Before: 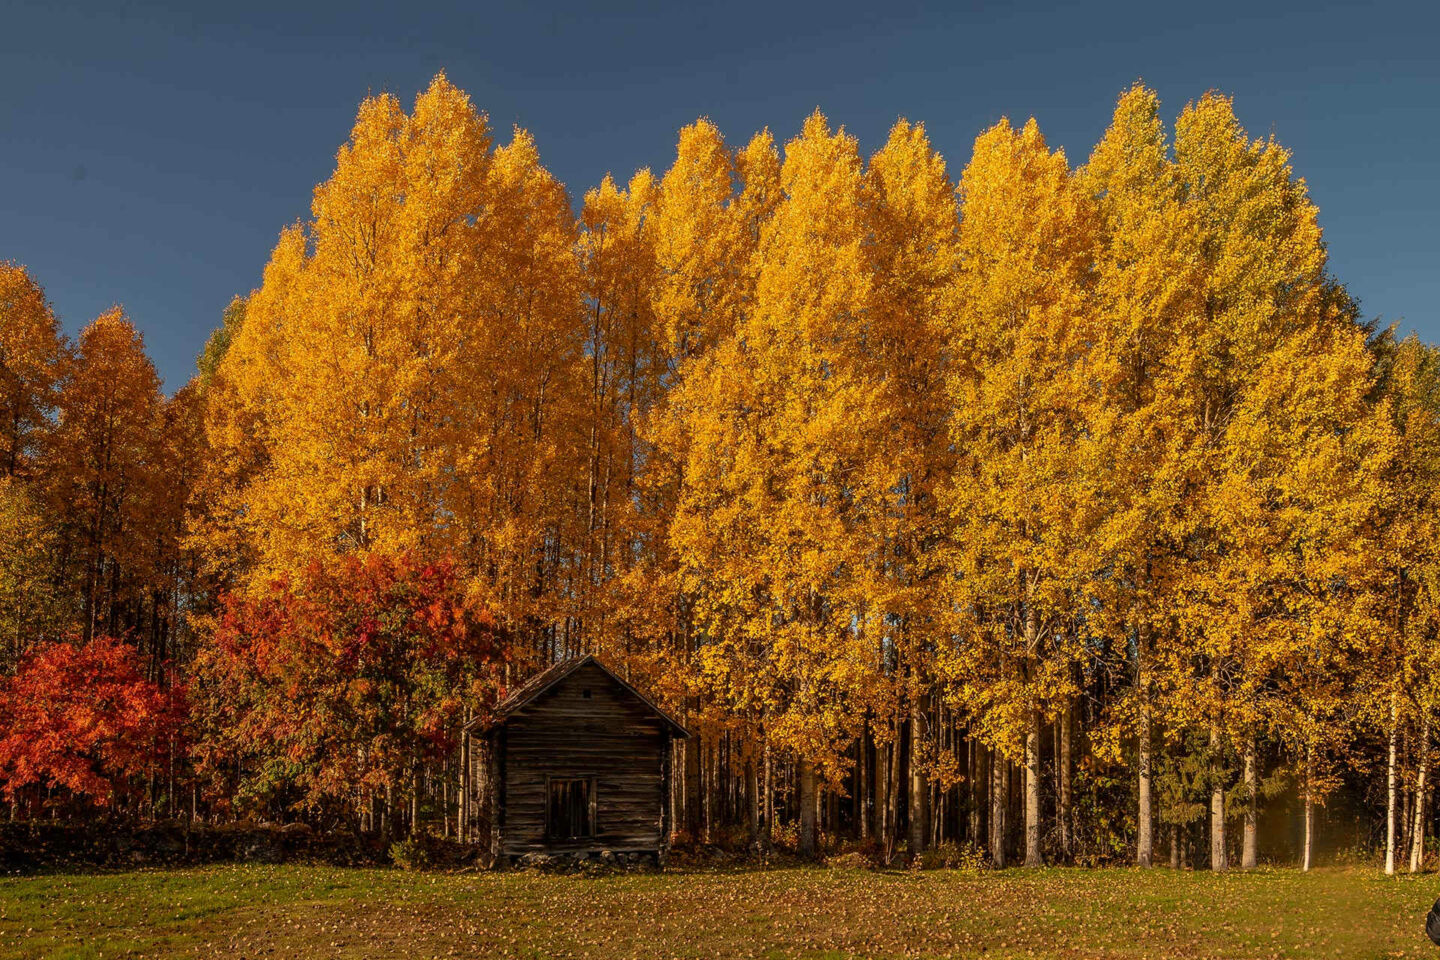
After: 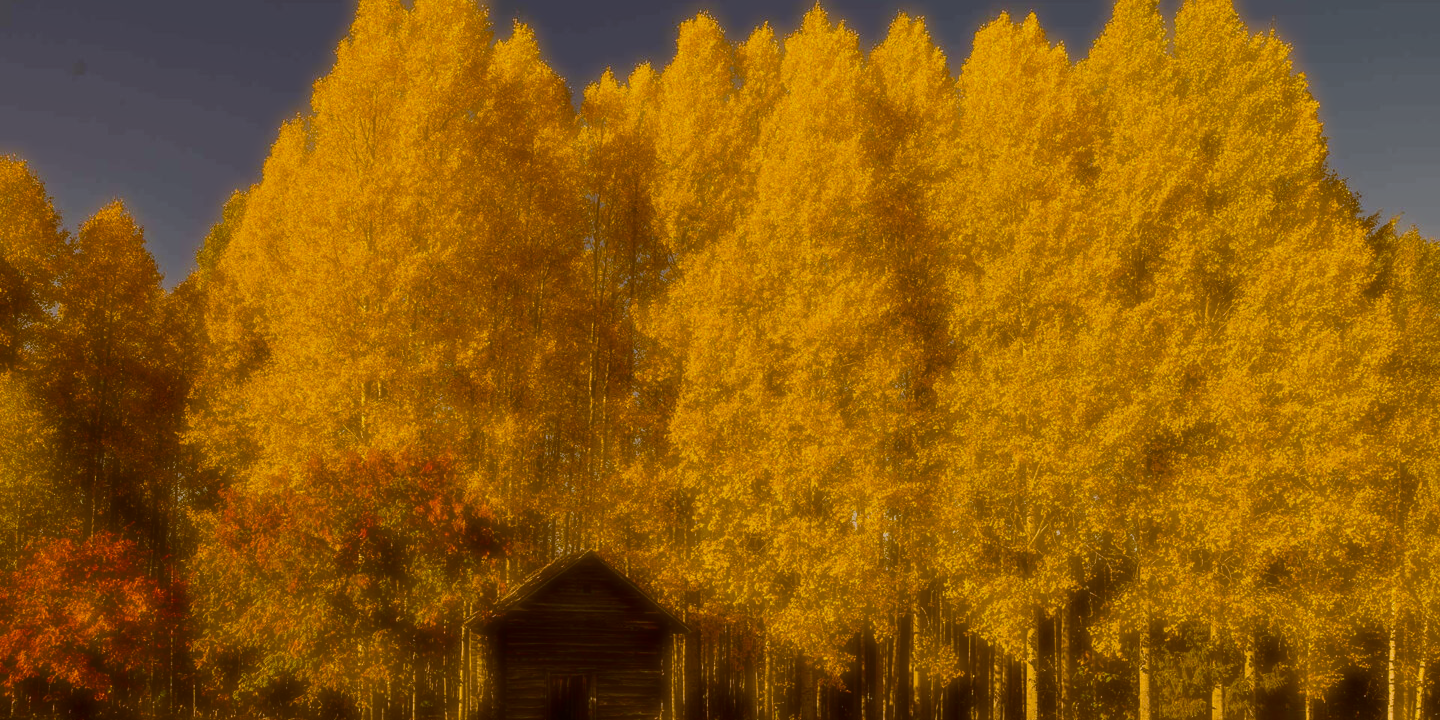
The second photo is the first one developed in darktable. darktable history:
haze removal: strength -0.887, distance 0.232, compatibility mode true
crop: top 11.036%, bottom 13.955%
tone curve: curves: ch0 [(0, 0) (0.003, 0.006) (0.011, 0.007) (0.025, 0.01) (0.044, 0.015) (0.069, 0.023) (0.1, 0.031) (0.136, 0.045) (0.177, 0.066) (0.224, 0.098) (0.277, 0.139) (0.335, 0.194) (0.399, 0.254) (0.468, 0.346) (0.543, 0.45) (0.623, 0.56) (0.709, 0.667) (0.801, 0.78) (0.898, 0.891) (1, 1)], color space Lab, independent channels, preserve colors none
color balance rgb: perceptual saturation grading › global saturation 30.941%, global vibrance 11.131%
